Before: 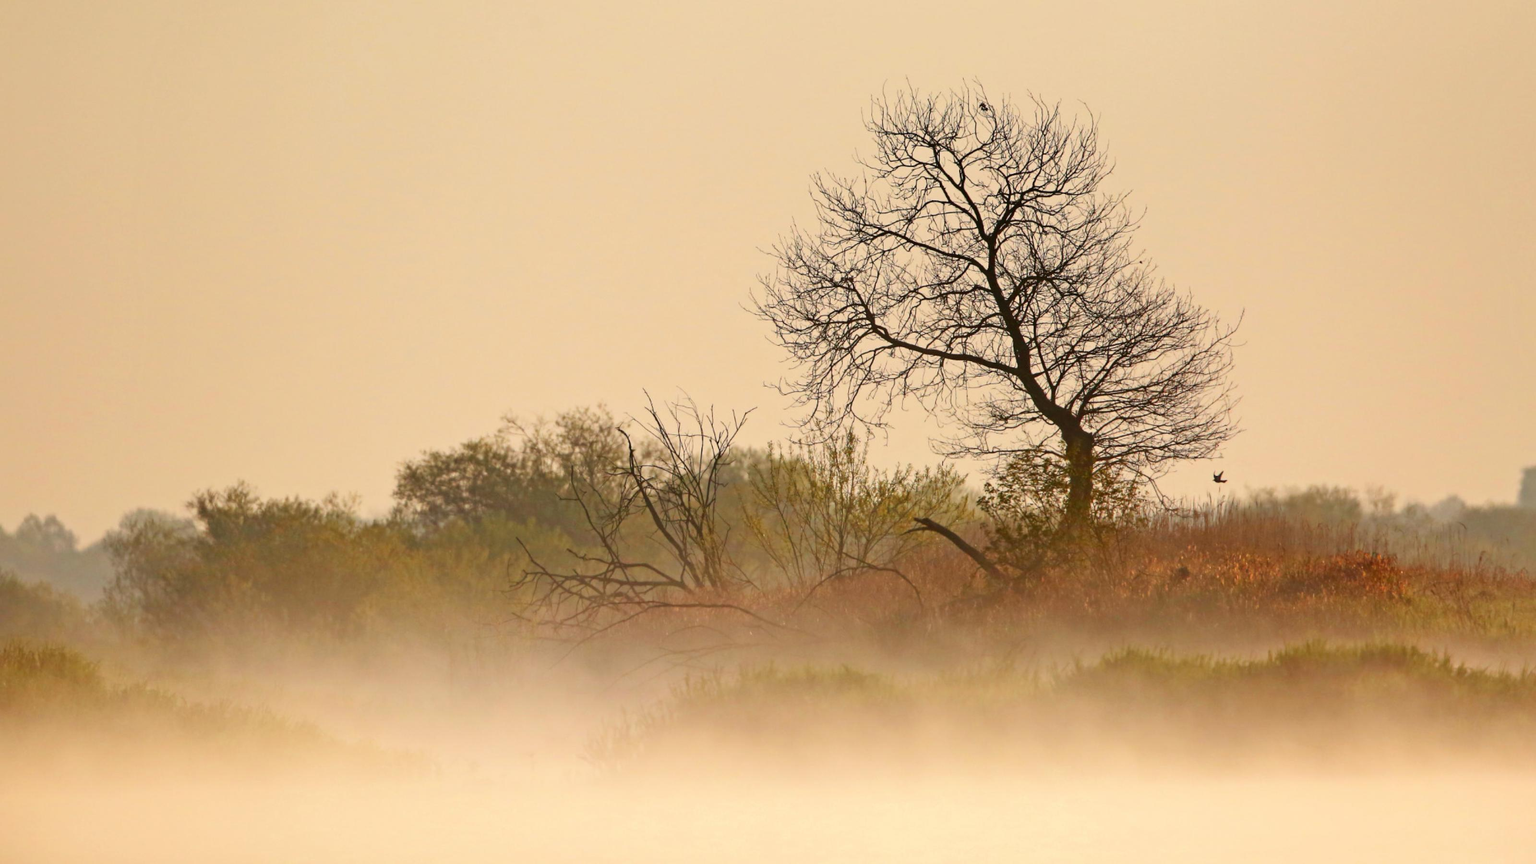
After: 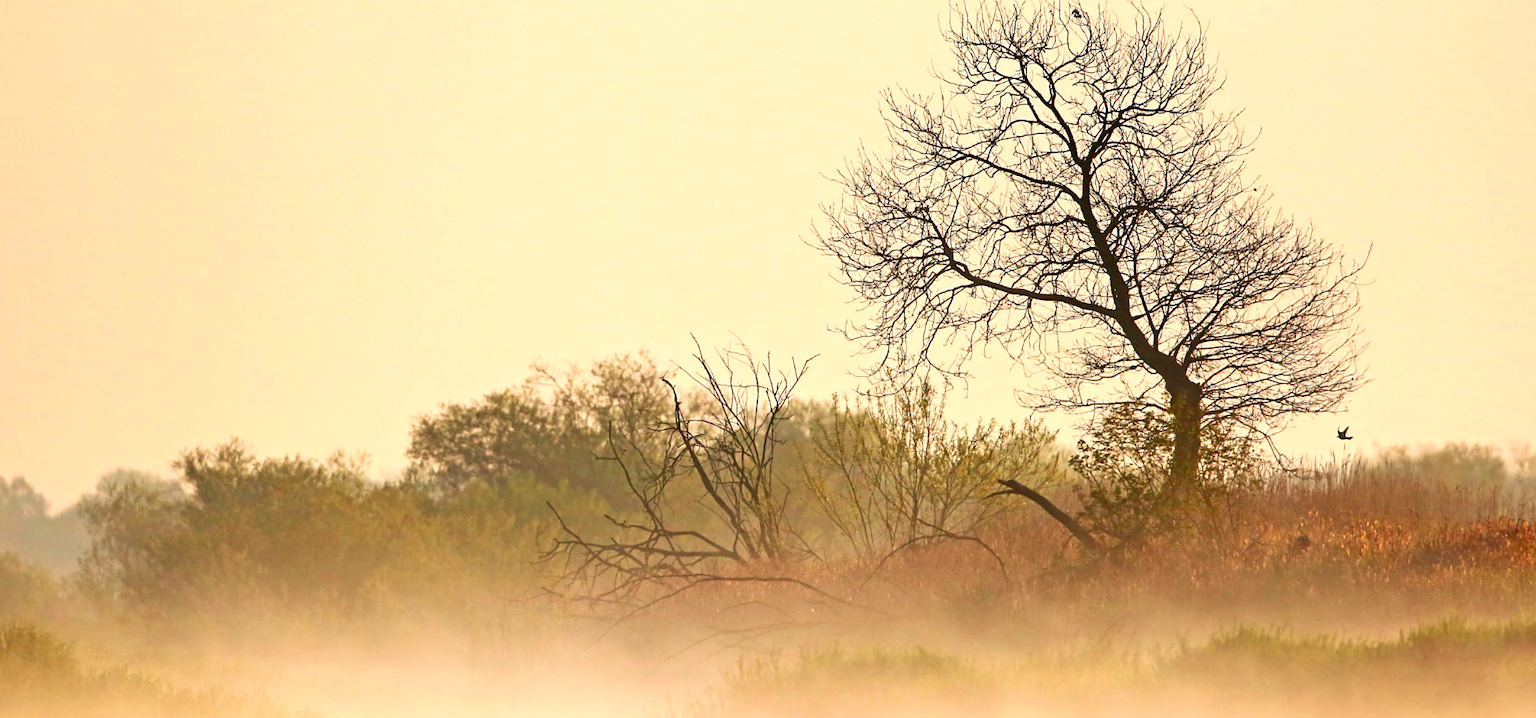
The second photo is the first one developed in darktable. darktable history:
exposure: exposure 0.549 EV, compensate highlight preservation false
velvia: on, module defaults
crop and rotate: left 2.309%, top 11.09%, right 9.504%, bottom 15.506%
sharpen: on, module defaults
